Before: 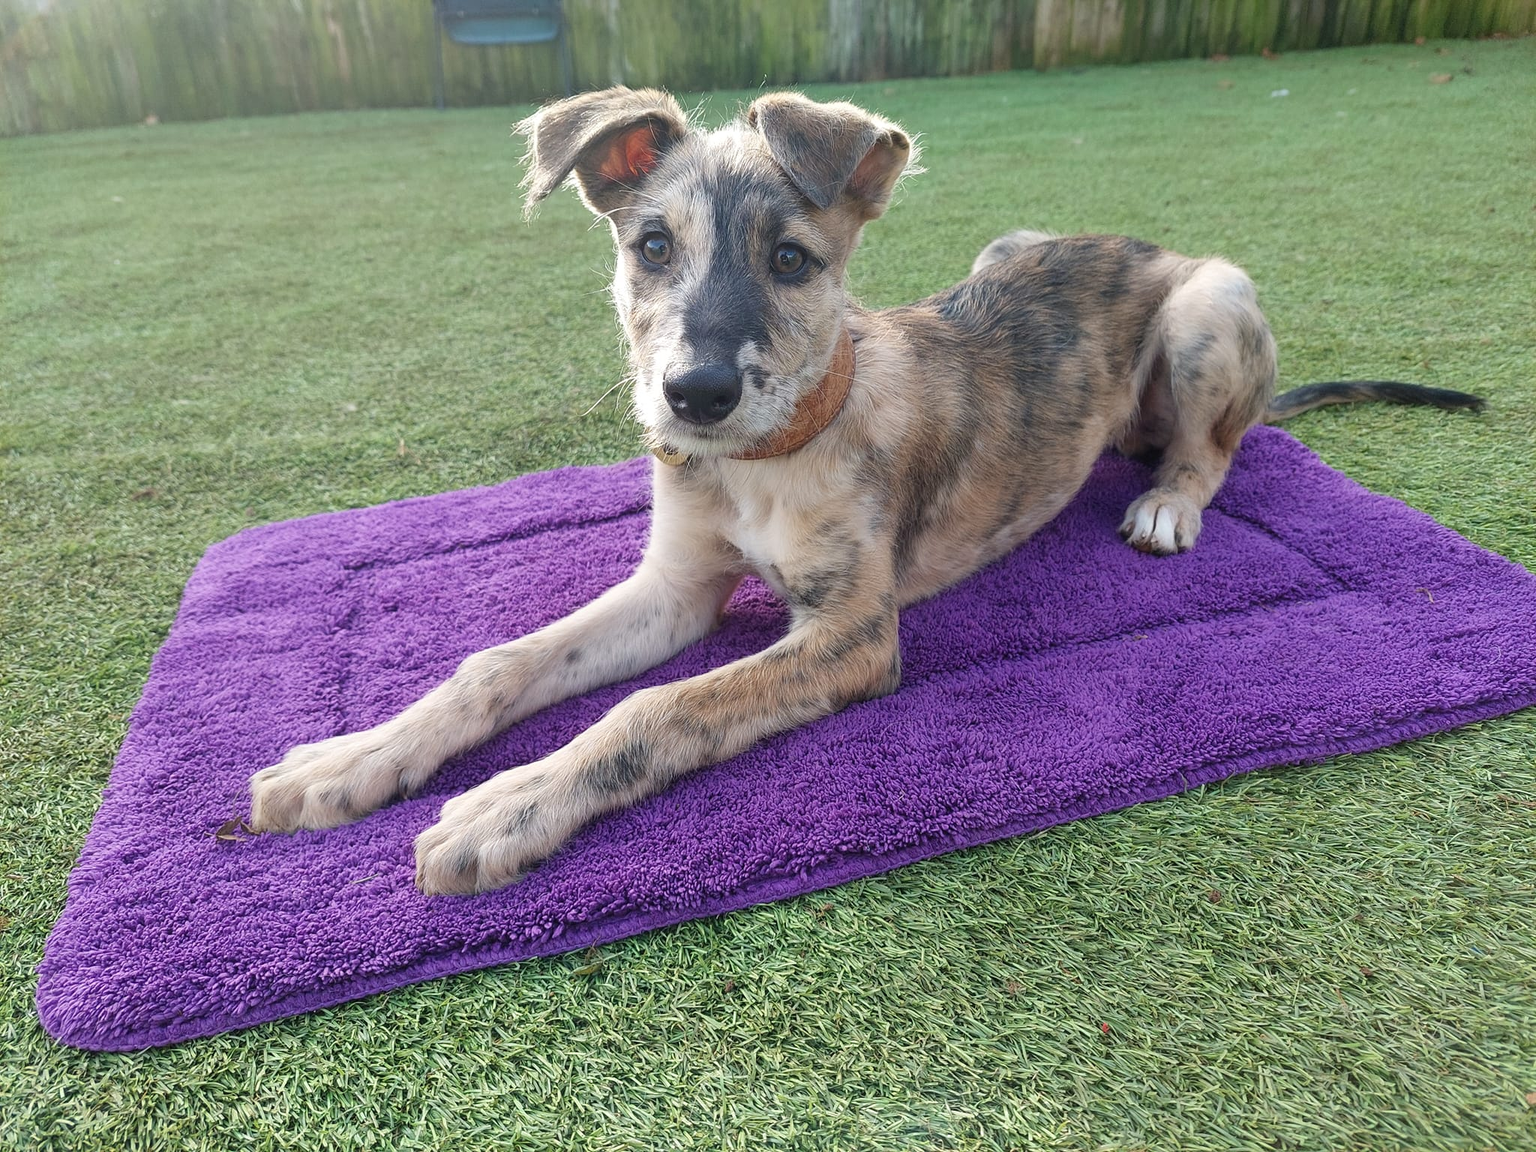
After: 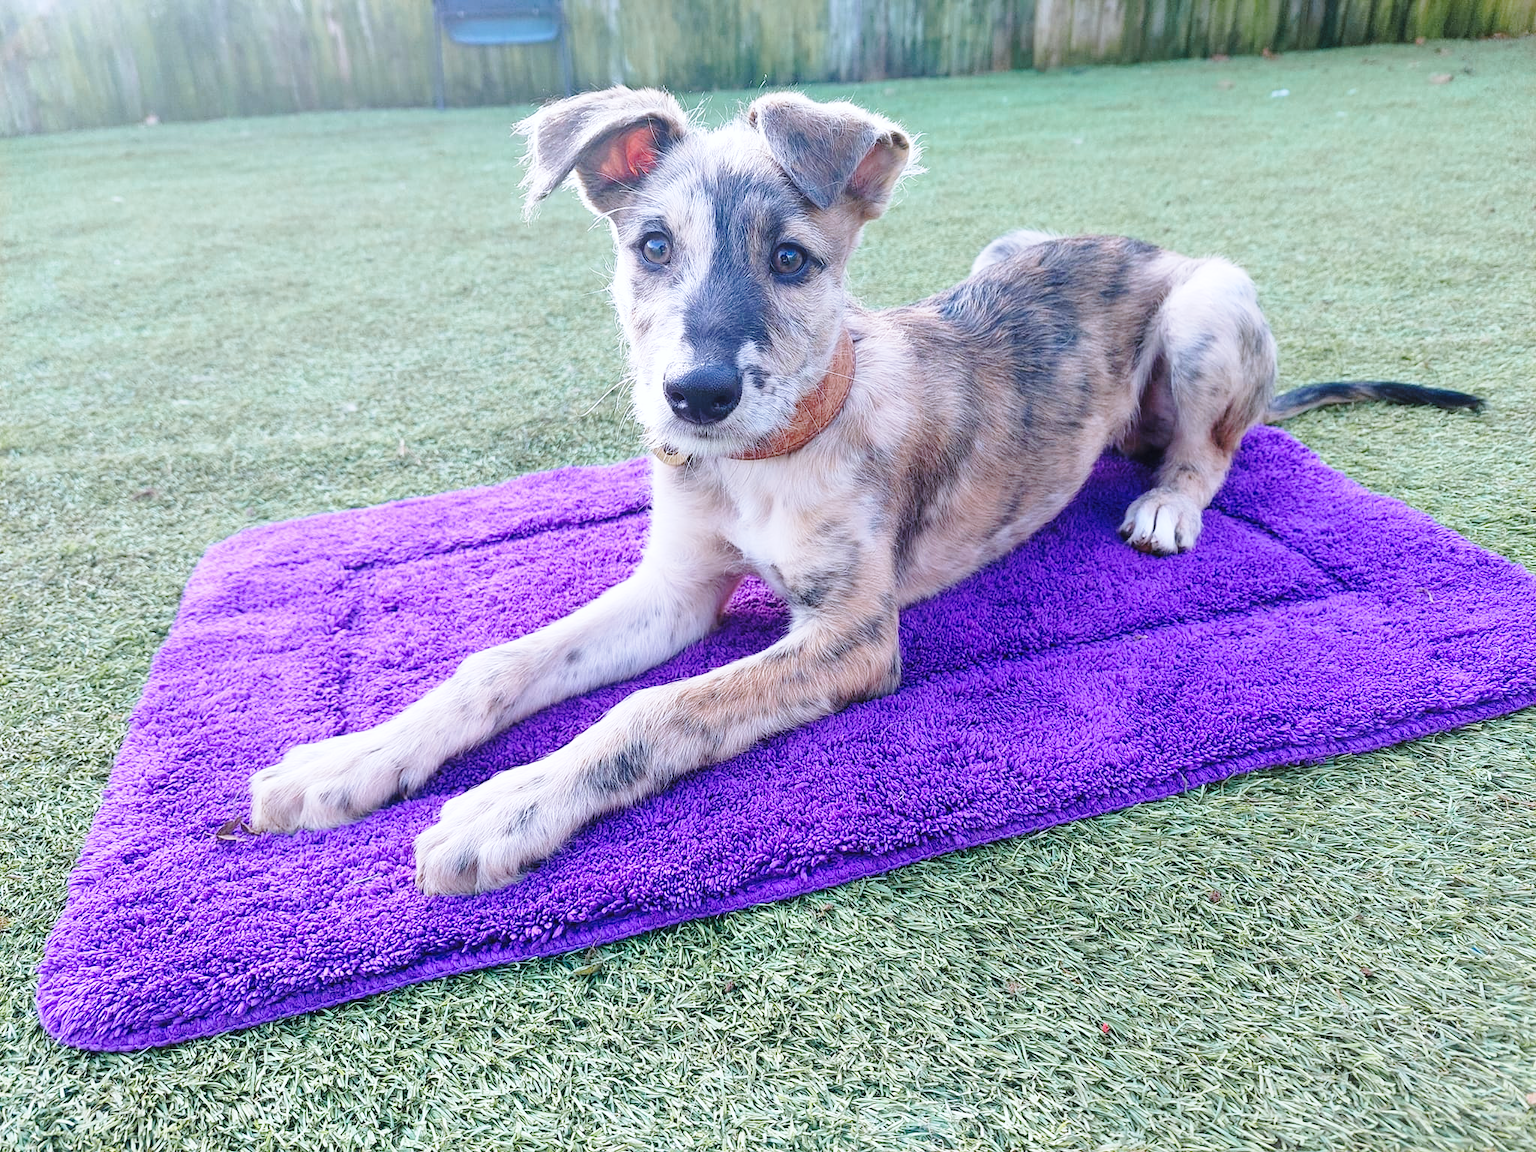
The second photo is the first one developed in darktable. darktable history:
color calibration: illuminant as shot in camera, x 0.377, y 0.392, temperature 4182.47 K
color zones: curves: ch1 [(0.309, 0.524) (0.41, 0.329) (0.508, 0.509)]; ch2 [(0.25, 0.457) (0.75, 0.5)]
base curve: curves: ch0 [(0, 0) (0.028, 0.03) (0.121, 0.232) (0.46, 0.748) (0.859, 0.968) (1, 1)], preserve colors none
